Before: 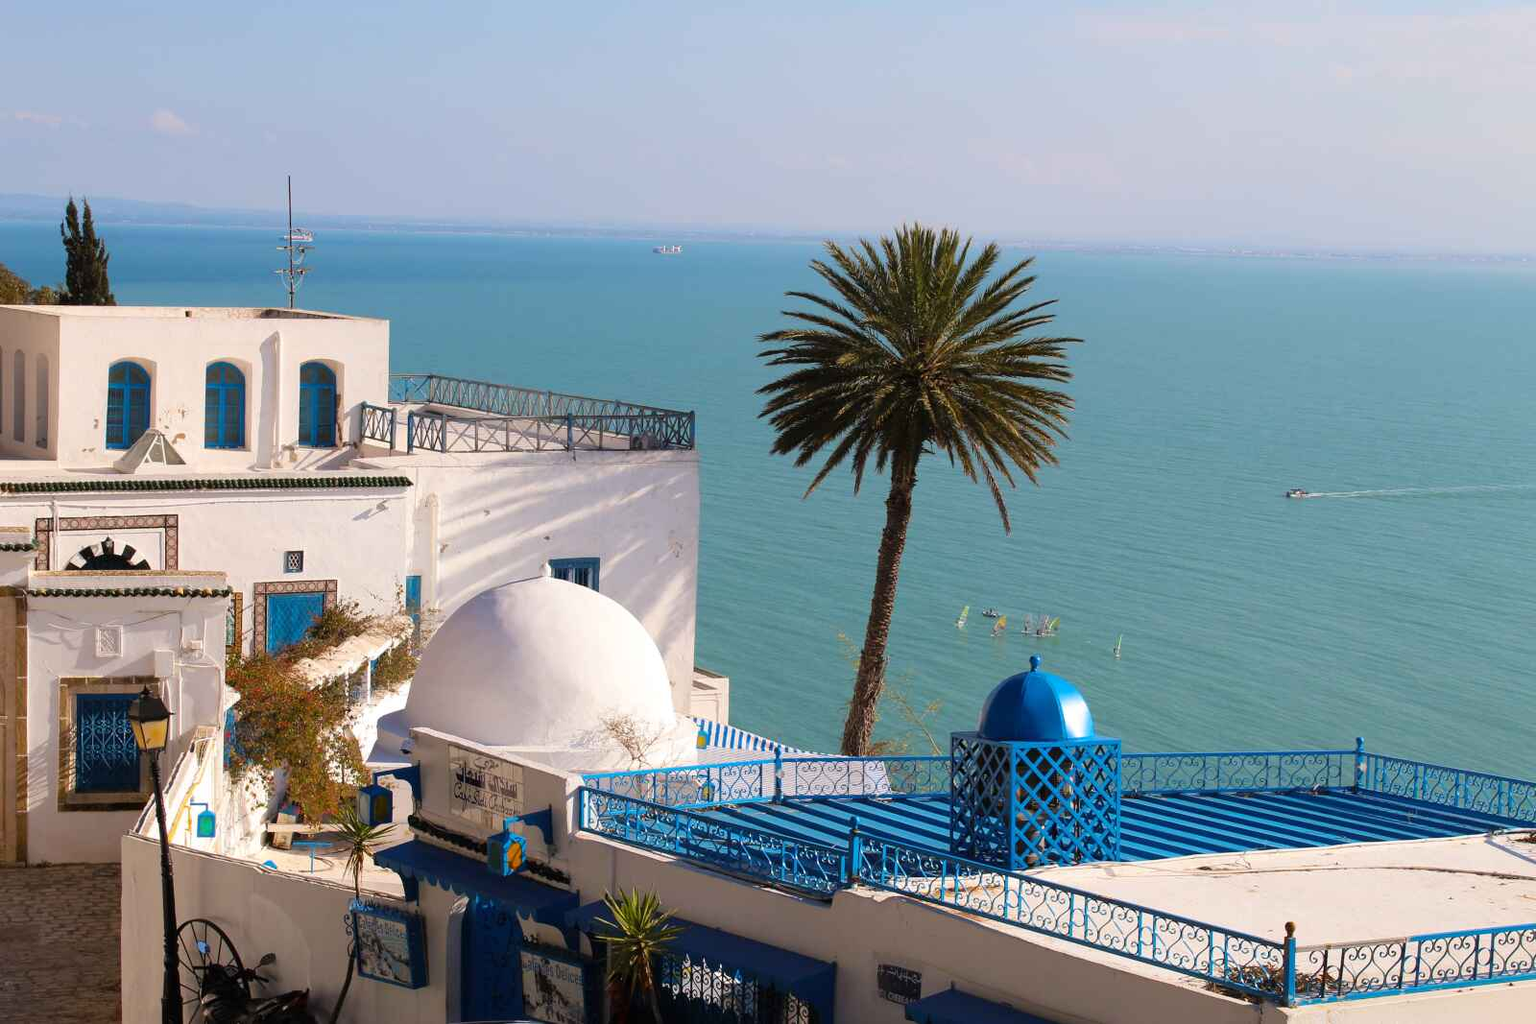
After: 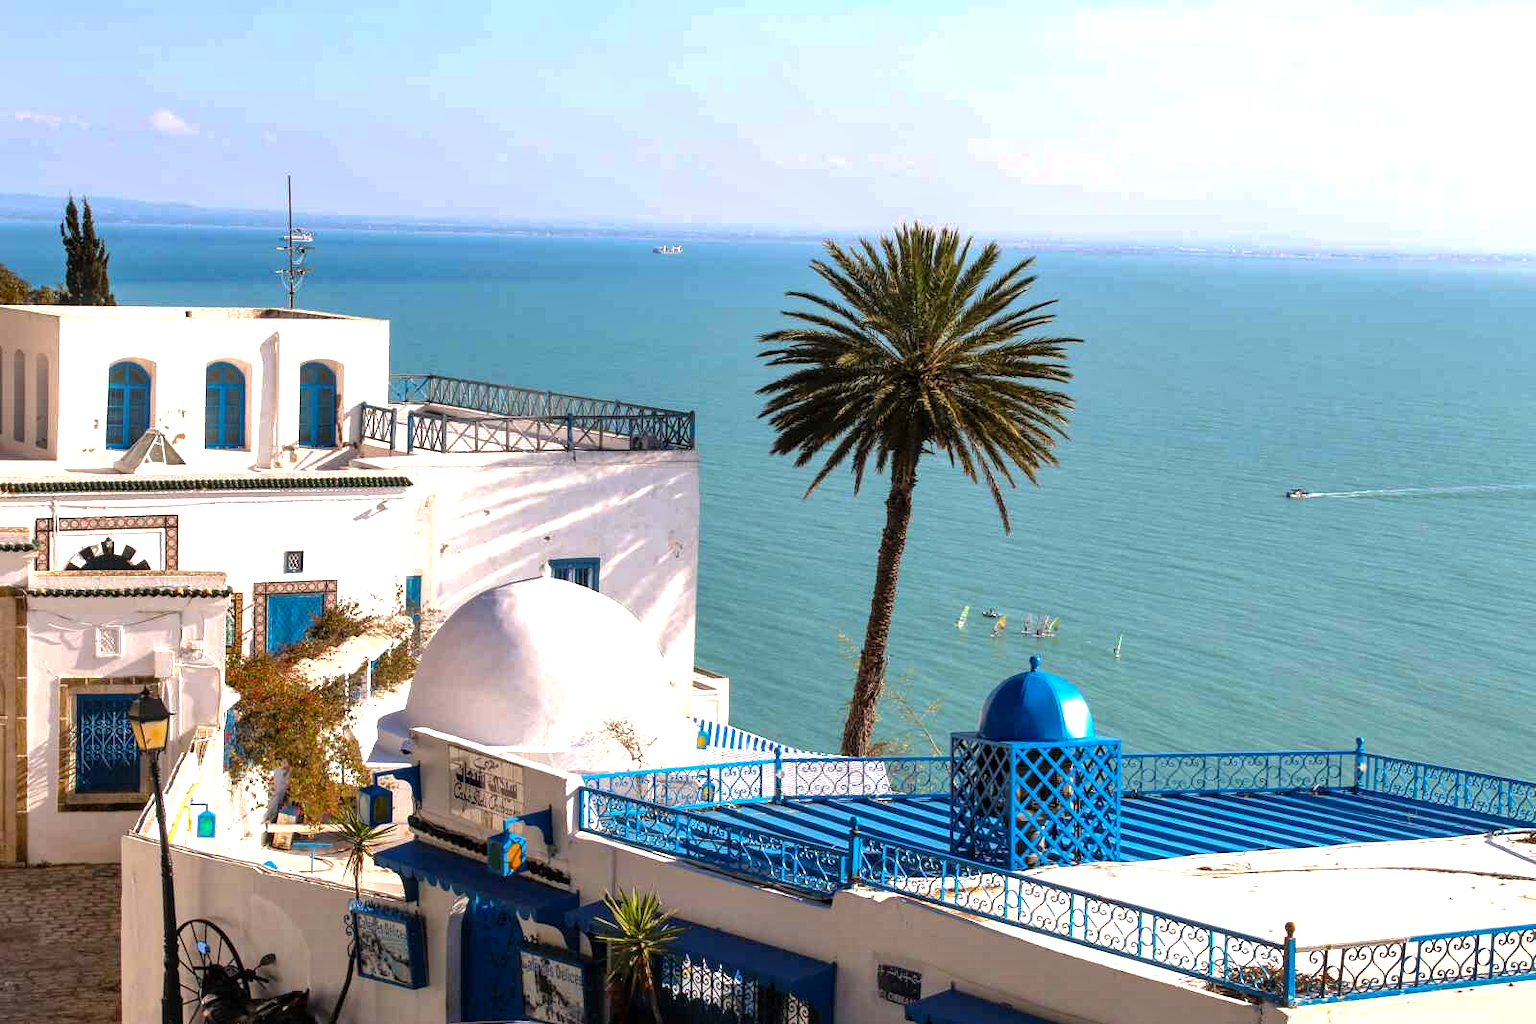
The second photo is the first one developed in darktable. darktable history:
base curve: curves: ch0 [(0, 0) (0.595, 0.418) (1, 1)], preserve colors none
levels: levels [0, 0.352, 0.703]
local contrast: detail 130%
shadows and highlights: shadows 36.64, highlights -27.78, highlights color adjustment 32.22%, soften with gaussian
